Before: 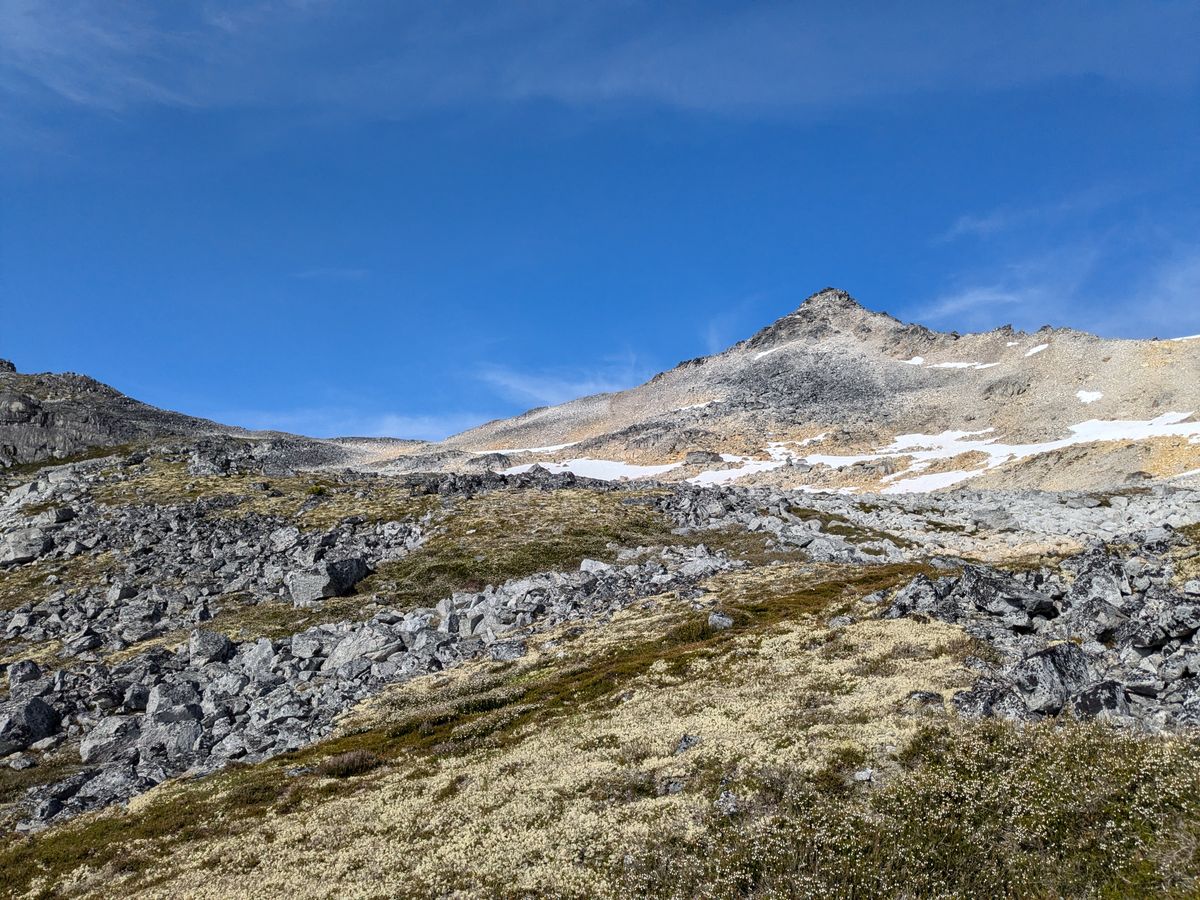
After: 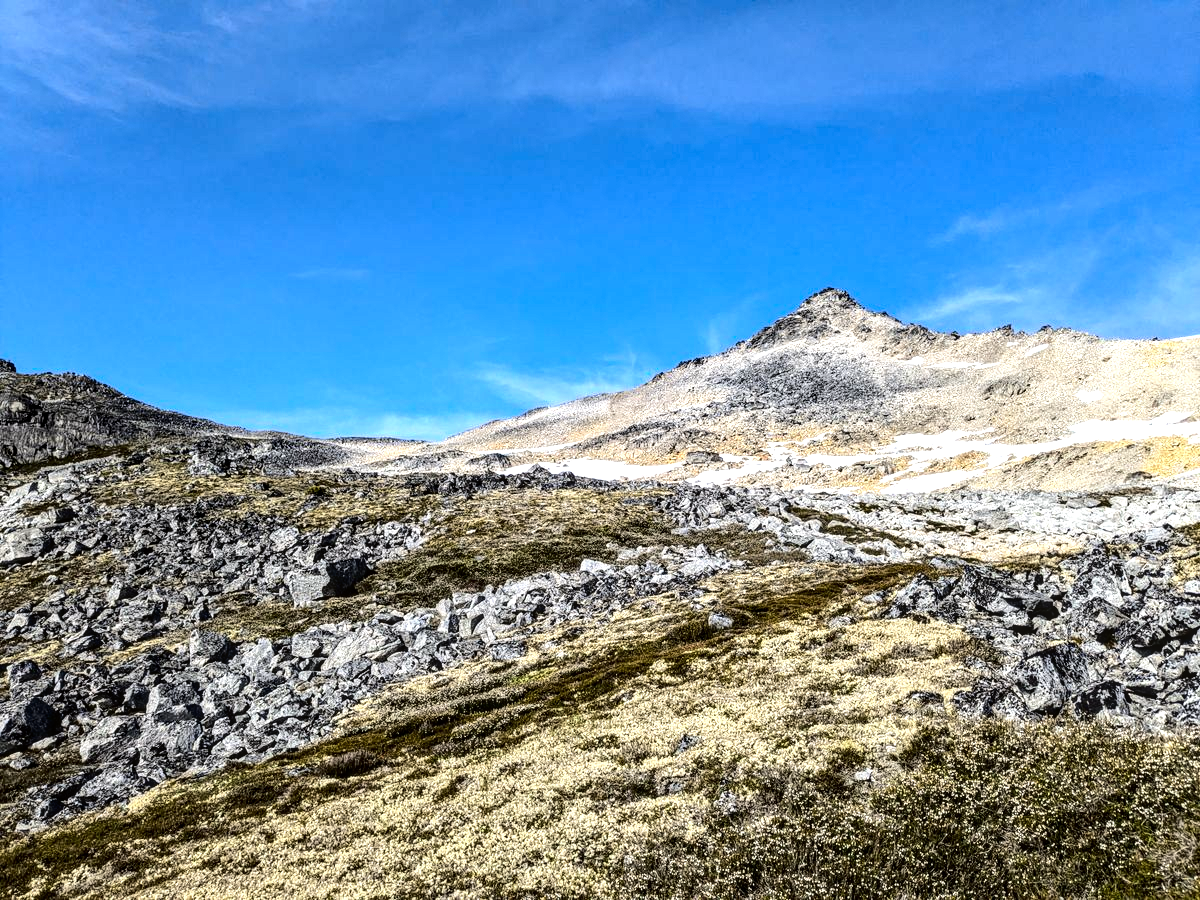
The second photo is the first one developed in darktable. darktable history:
local contrast: on, module defaults
haze removal: compatibility mode true, adaptive false
tone equalizer: -8 EV -1.08 EV, -7 EV -1.01 EV, -6 EV -0.867 EV, -5 EV -0.578 EV, -3 EV 0.578 EV, -2 EV 0.867 EV, -1 EV 1.01 EV, +0 EV 1.08 EV, edges refinement/feathering 500, mask exposure compensation -1.57 EV, preserve details no
tone curve: curves: ch0 [(0, 0) (0.068, 0.031) (0.175, 0.139) (0.32, 0.345) (0.495, 0.544) (0.748, 0.762) (0.993, 0.954)]; ch1 [(0, 0) (0.294, 0.184) (0.34, 0.303) (0.371, 0.344) (0.441, 0.408) (0.477, 0.474) (0.499, 0.5) (0.529, 0.523) (0.677, 0.762) (1, 1)]; ch2 [(0, 0) (0.431, 0.419) (0.495, 0.502) (0.524, 0.534) (0.557, 0.56) (0.634, 0.654) (0.728, 0.722) (1, 1)], color space Lab, independent channels, preserve colors none
